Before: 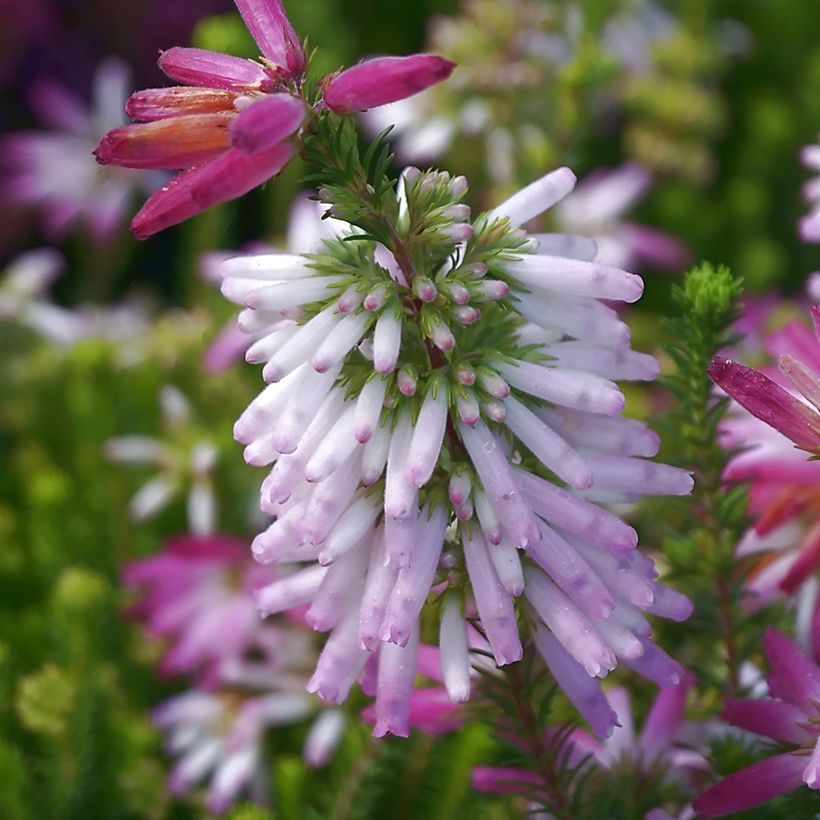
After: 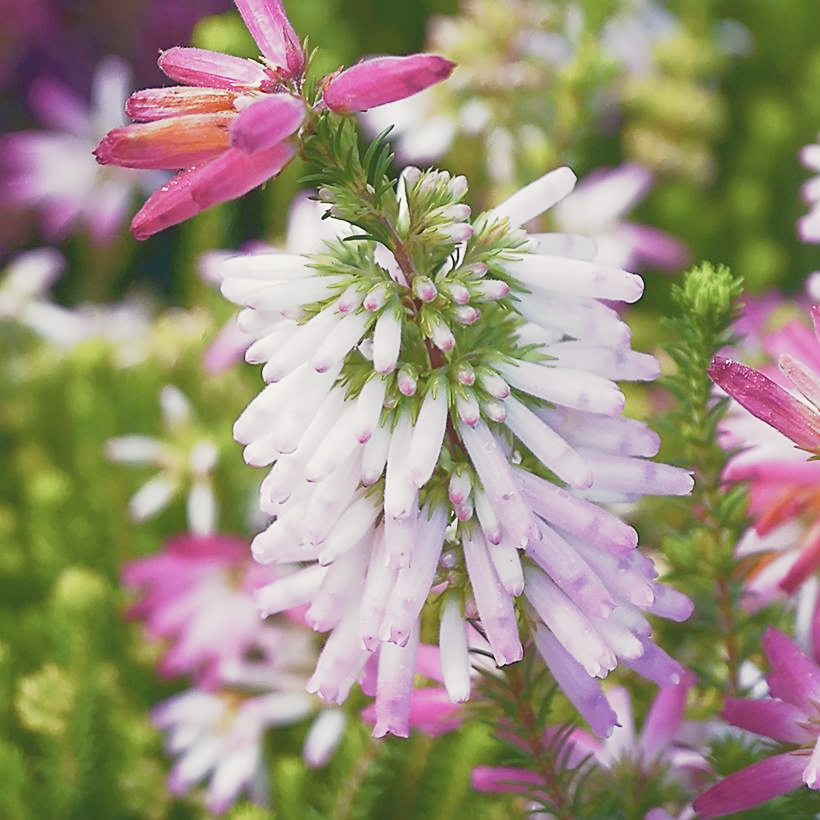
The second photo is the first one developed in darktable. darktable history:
color correction: highlights b* 2.93
base curve: curves: ch0 [(0, 0) (0.688, 0.865) (1, 1)], preserve colors none
contrast brightness saturation: contrast -0.247, saturation -0.421
exposure: exposure 1 EV, compensate highlight preservation false
sharpen: on, module defaults
color balance rgb: perceptual saturation grading › global saturation 20%, perceptual saturation grading › highlights -24.897%, perceptual saturation grading › shadows 49.774%, global vibrance 20%
